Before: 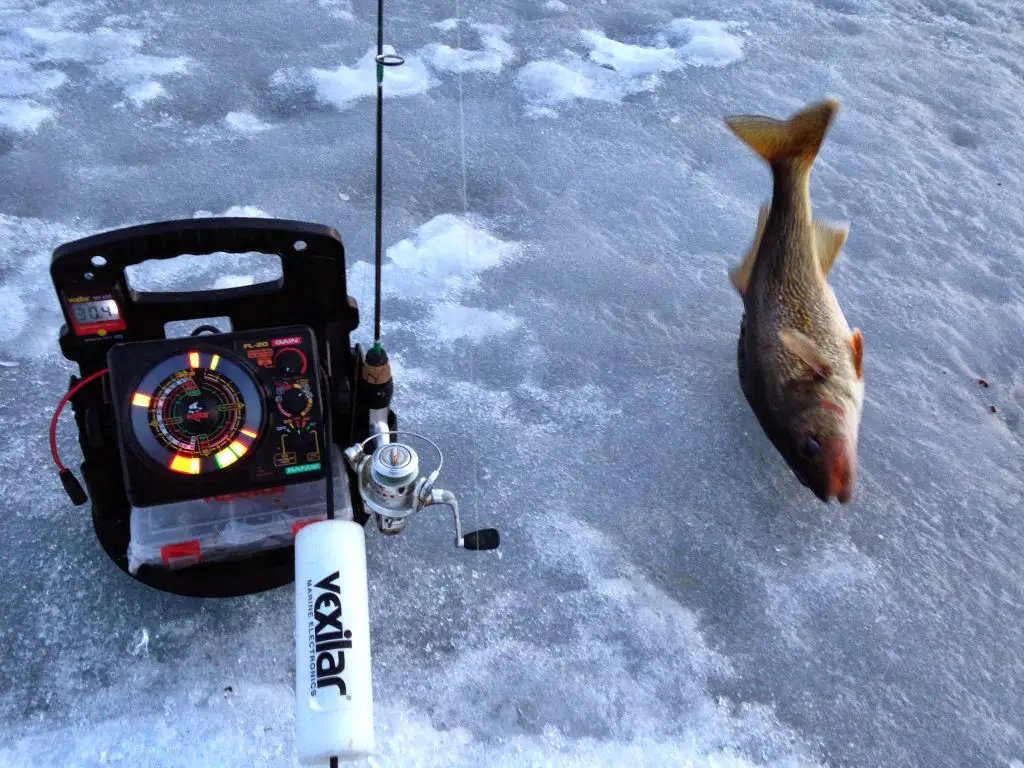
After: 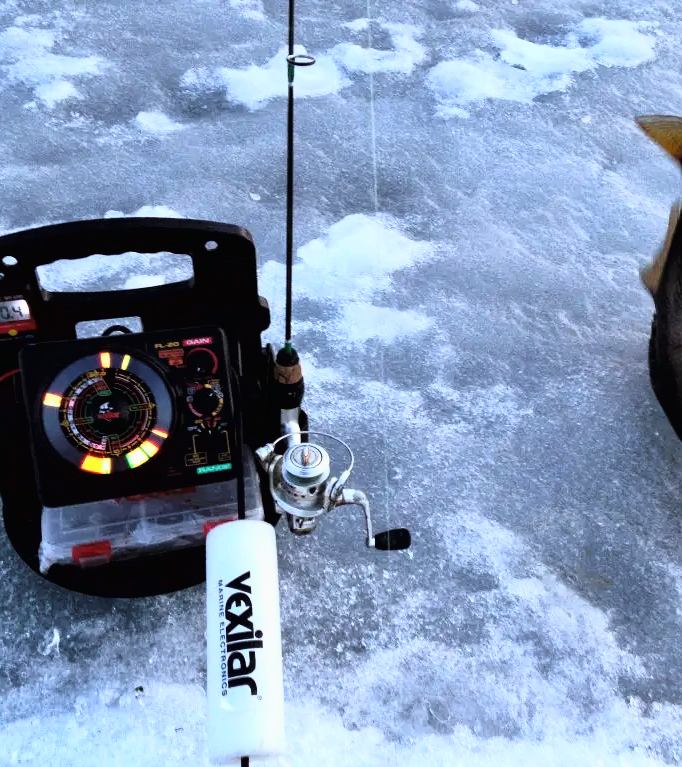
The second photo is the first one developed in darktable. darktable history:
tone curve: curves: ch0 [(0.016, 0.011) (0.084, 0.026) (0.469, 0.508) (0.721, 0.862) (1, 1)], color space Lab, linked channels, preserve colors none
crop and rotate: left 8.786%, right 24.548%
exposure: black level correction 0.001, exposure -0.125 EV, compensate exposure bias true, compensate highlight preservation false
